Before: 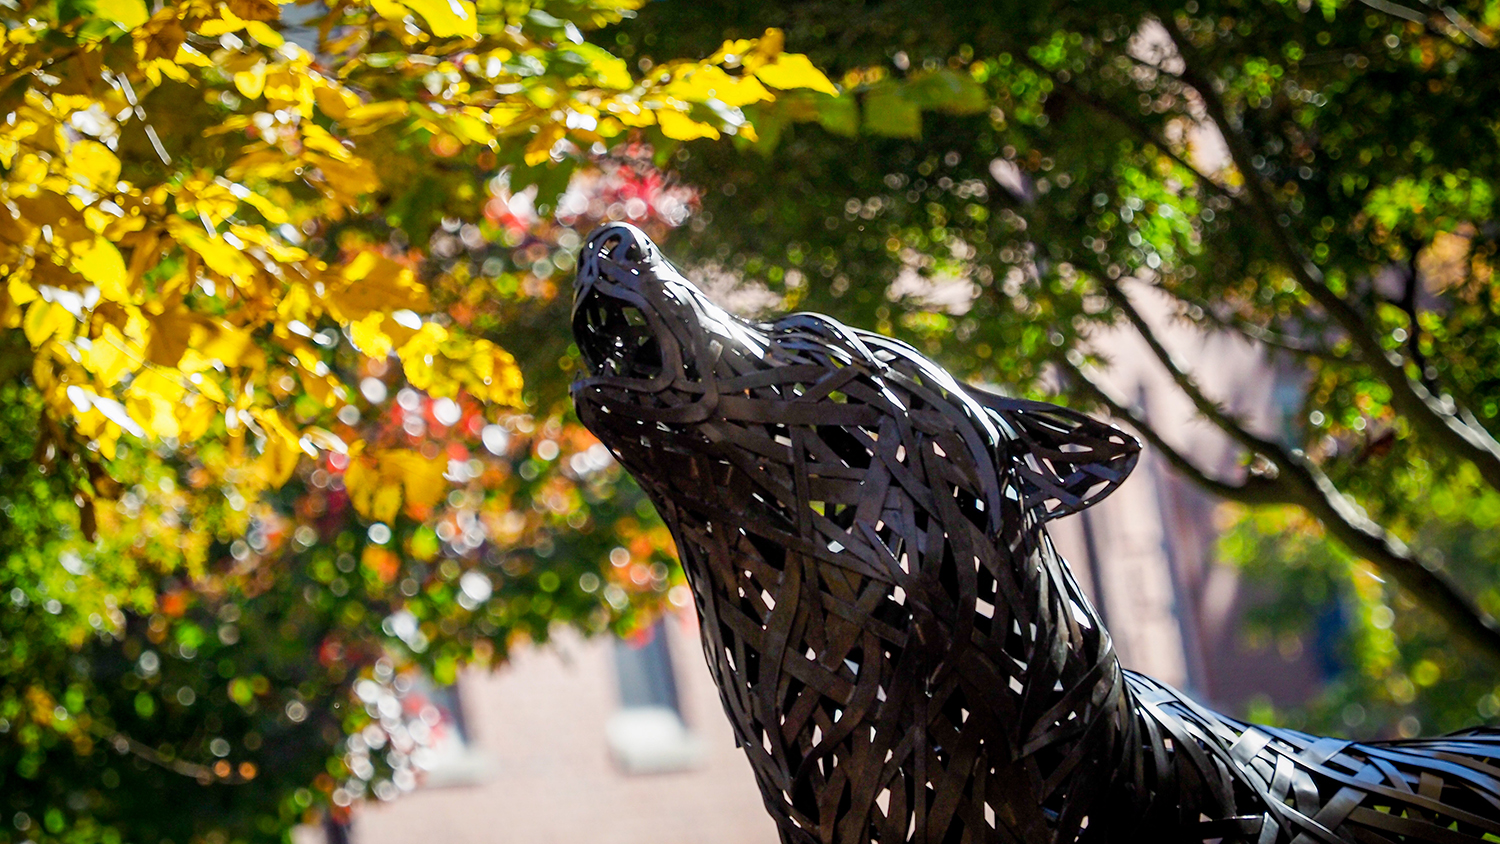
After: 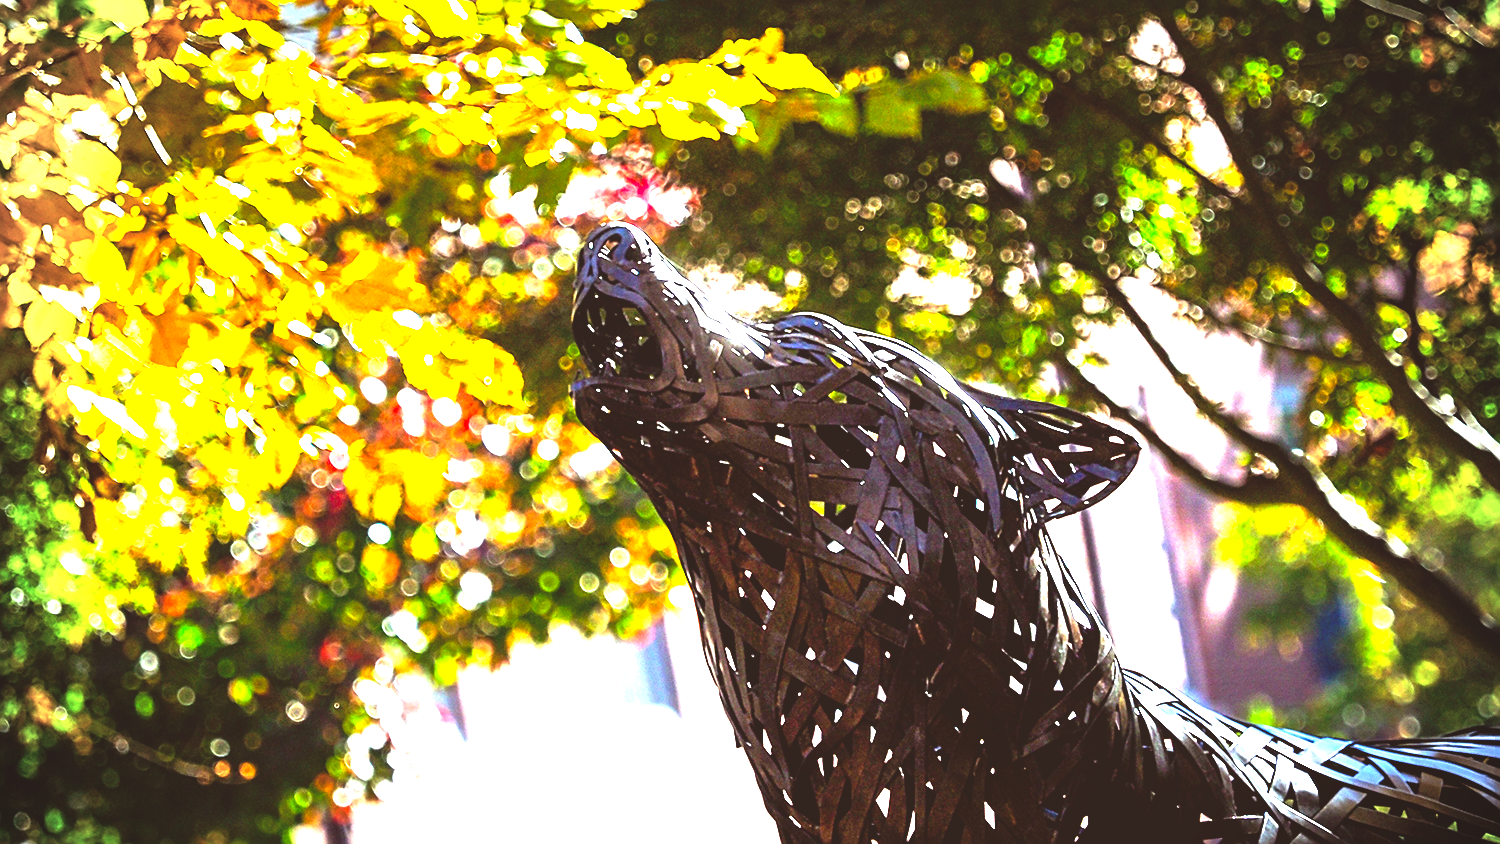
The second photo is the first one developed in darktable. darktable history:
exposure: black level correction 0.001, exposure 1.84 EV, compensate highlight preservation false
rgb curve: curves: ch0 [(0, 0.186) (0.314, 0.284) (0.775, 0.708) (1, 1)], compensate middle gray true, preserve colors none
sharpen: on, module defaults
rgb levels: mode RGB, independent channels, levels [[0, 0.5, 1], [0, 0.521, 1], [0, 0.536, 1]]
vignetting: on, module defaults
